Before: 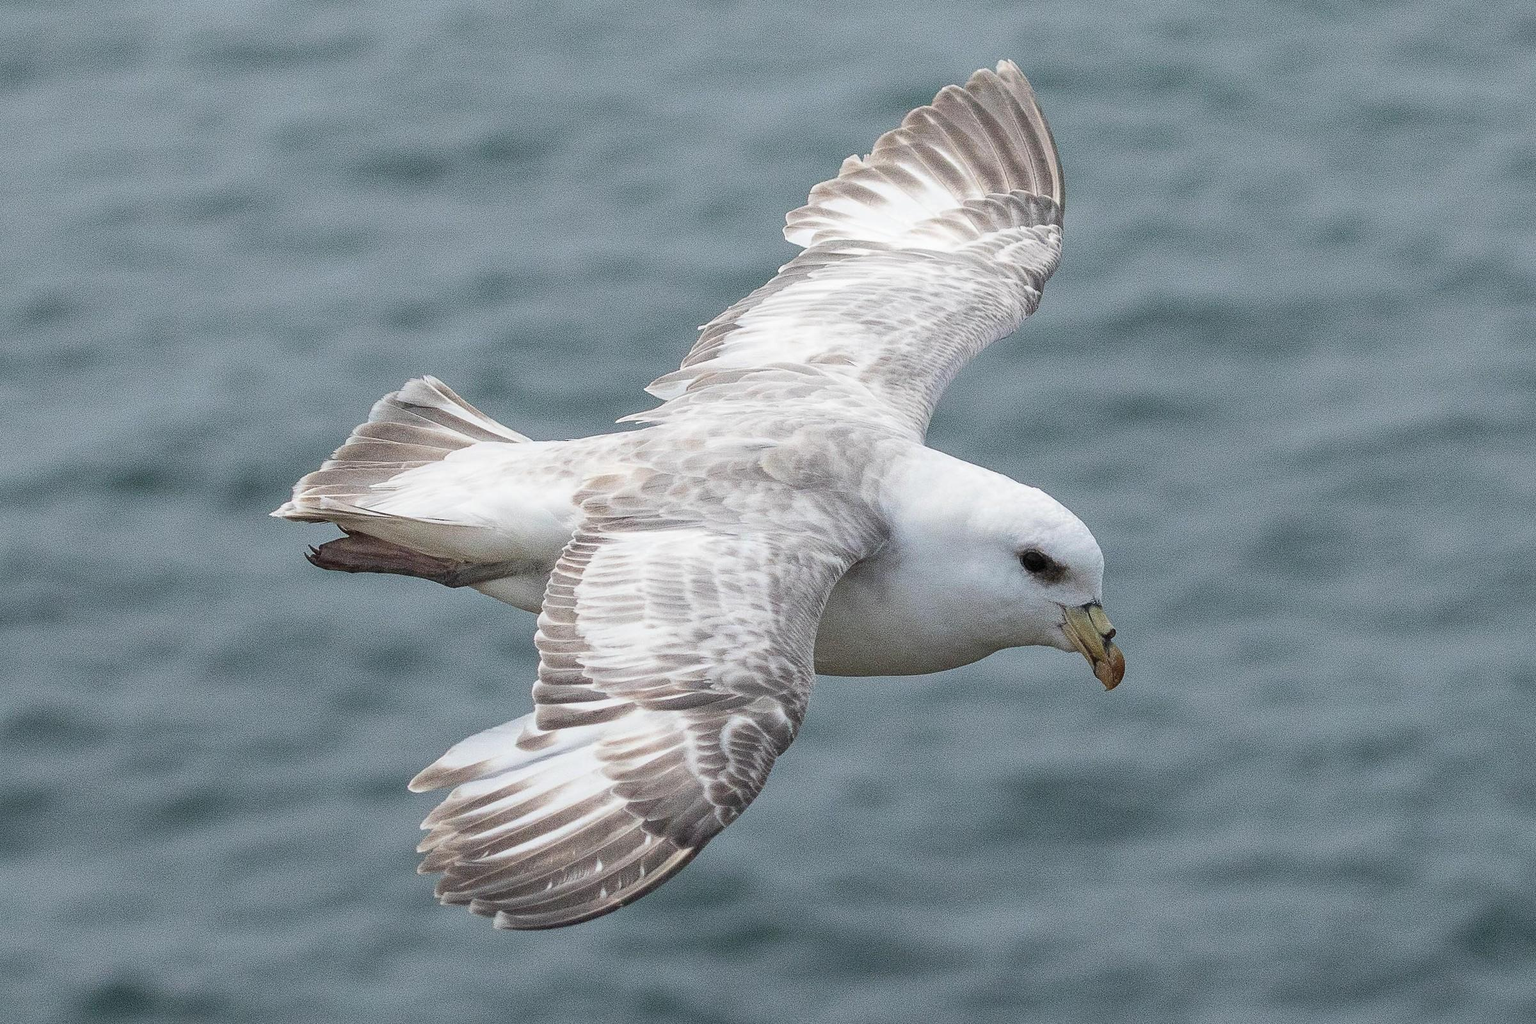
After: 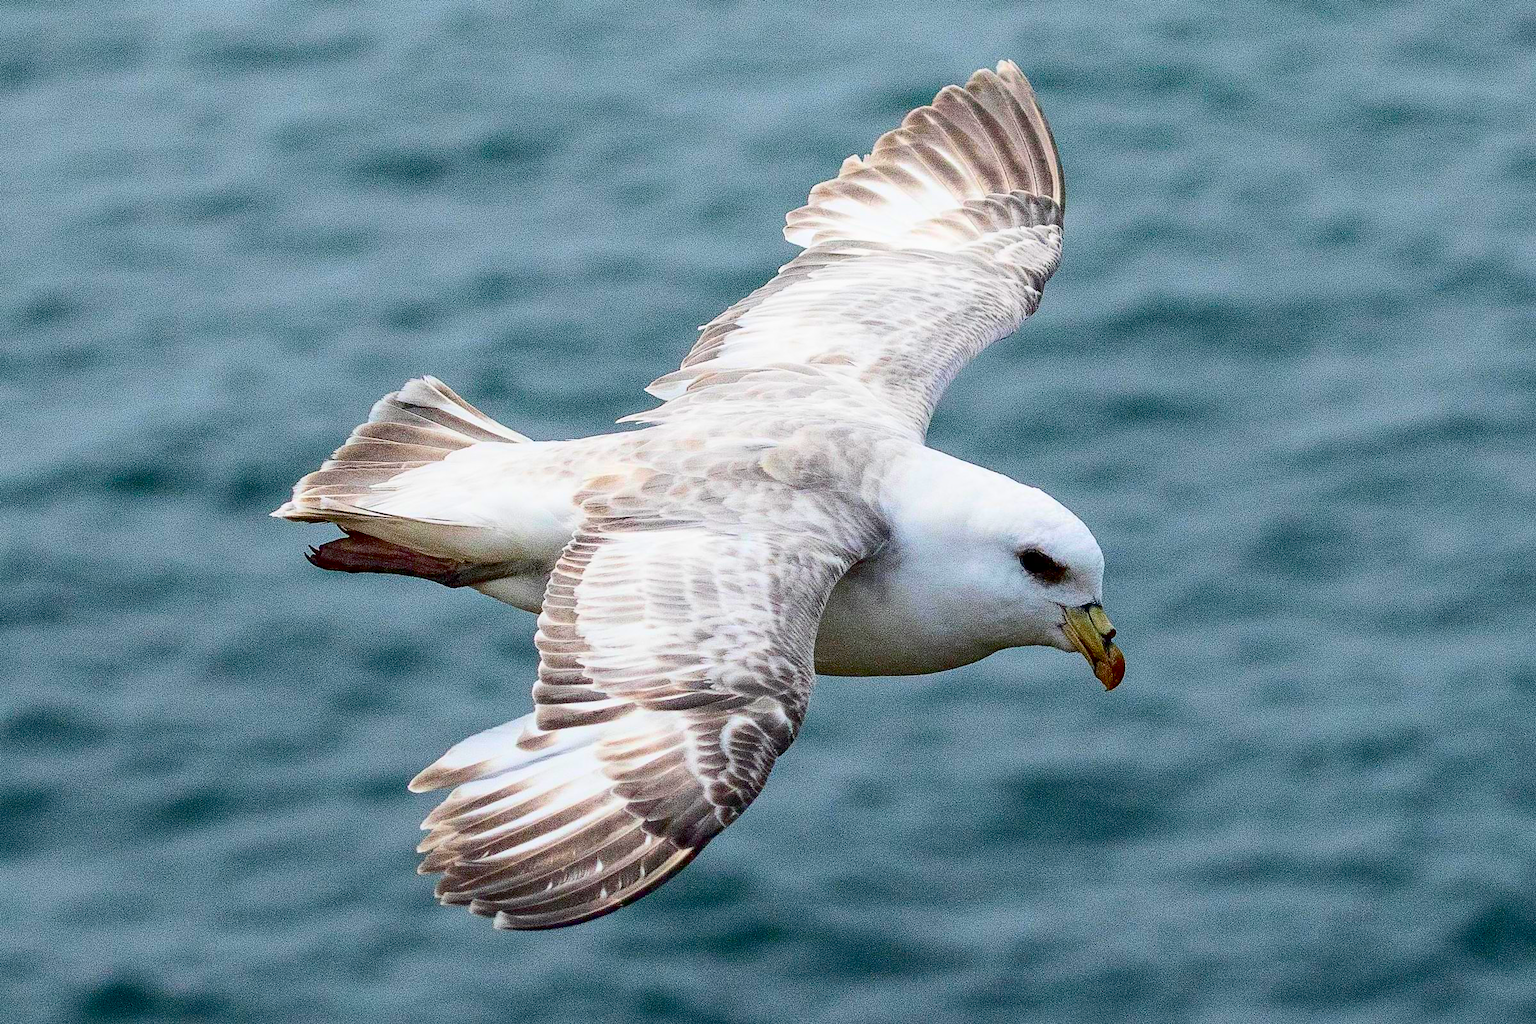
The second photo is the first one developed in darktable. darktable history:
contrast brightness saturation: contrast 0.26, brightness 0.02, saturation 0.87
exposure: black level correction 0.029, exposure -0.073 EV, compensate highlight preservation false
